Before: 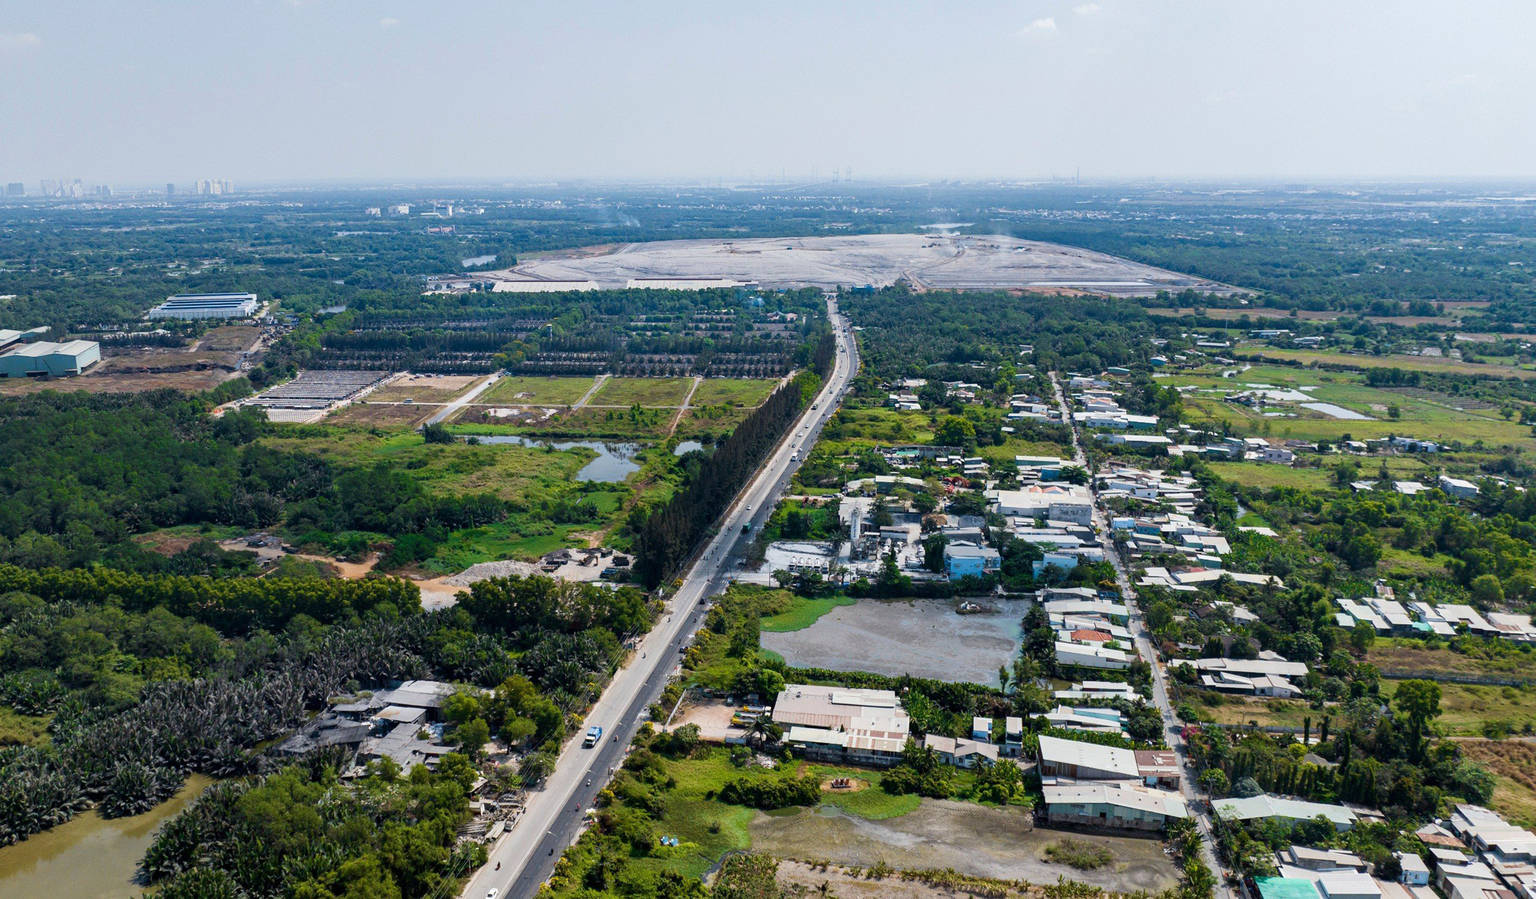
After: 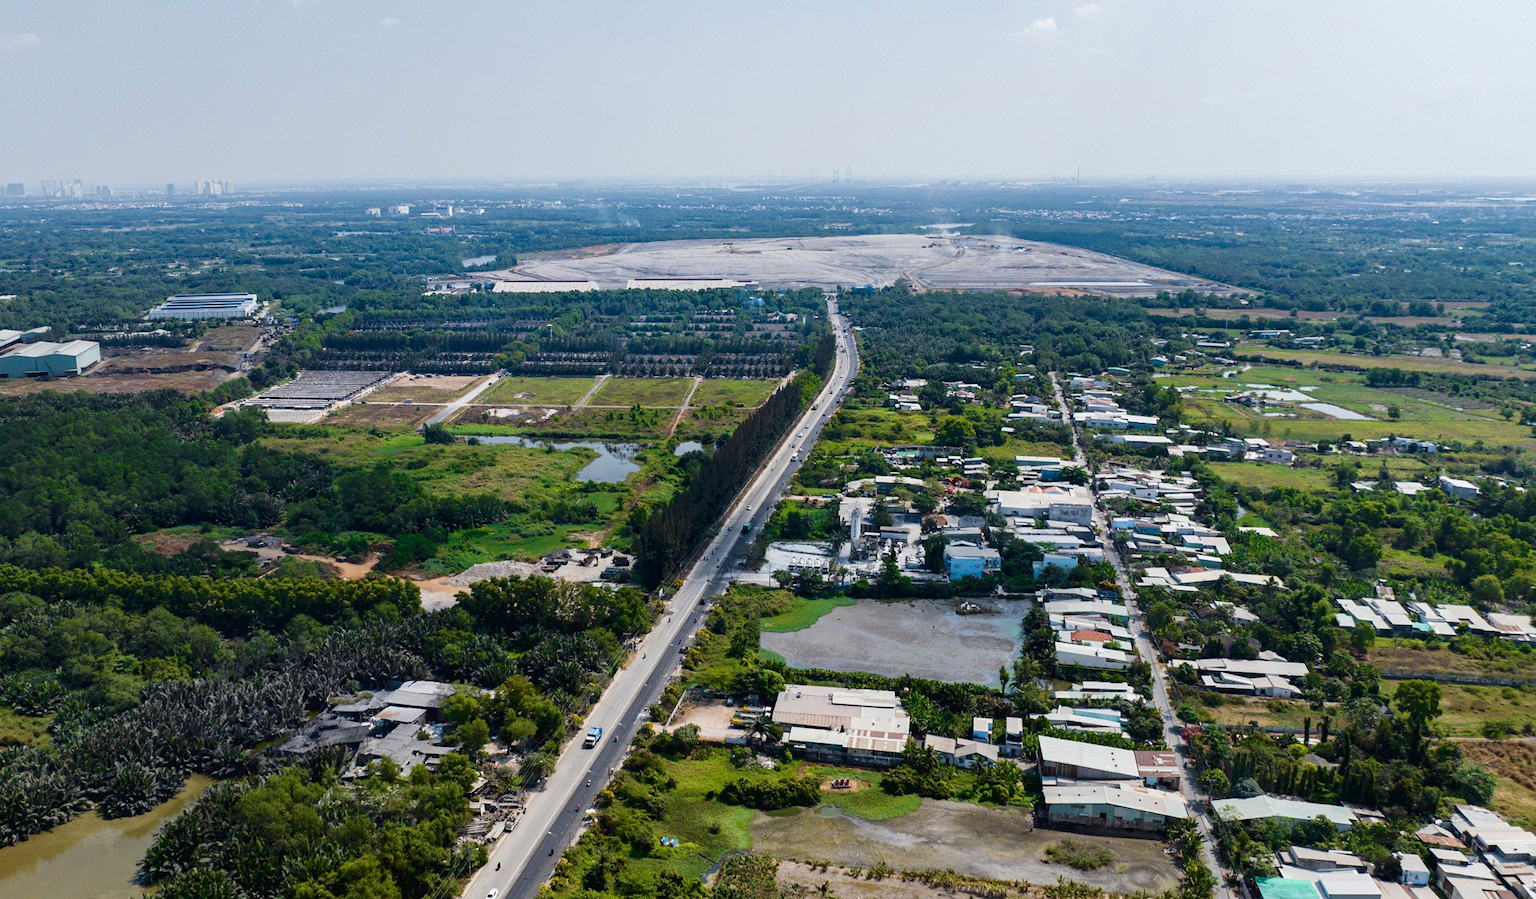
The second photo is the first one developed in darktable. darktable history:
tone curve: curves: ch0 [(0, 0) (0.003, 0.026) (0.011, 0.024) (0.025, 0.022) (0.044, 0.031) (0.069, 0.067) (0.1, 0.094) (0.136, 0.102) (0.177, 0.14) (0.224, 0.189) (0.277, 0.238) (0.335, 0.325) (0.399, 0.379) (0.468, 0.453) (0.543, 0.528) (0.623, 0.609) (0.709, 0.695) (0.801, 0.793) (0.898, 0.898) (1, 1)], color space Lab, independent channels, preserve colors none
